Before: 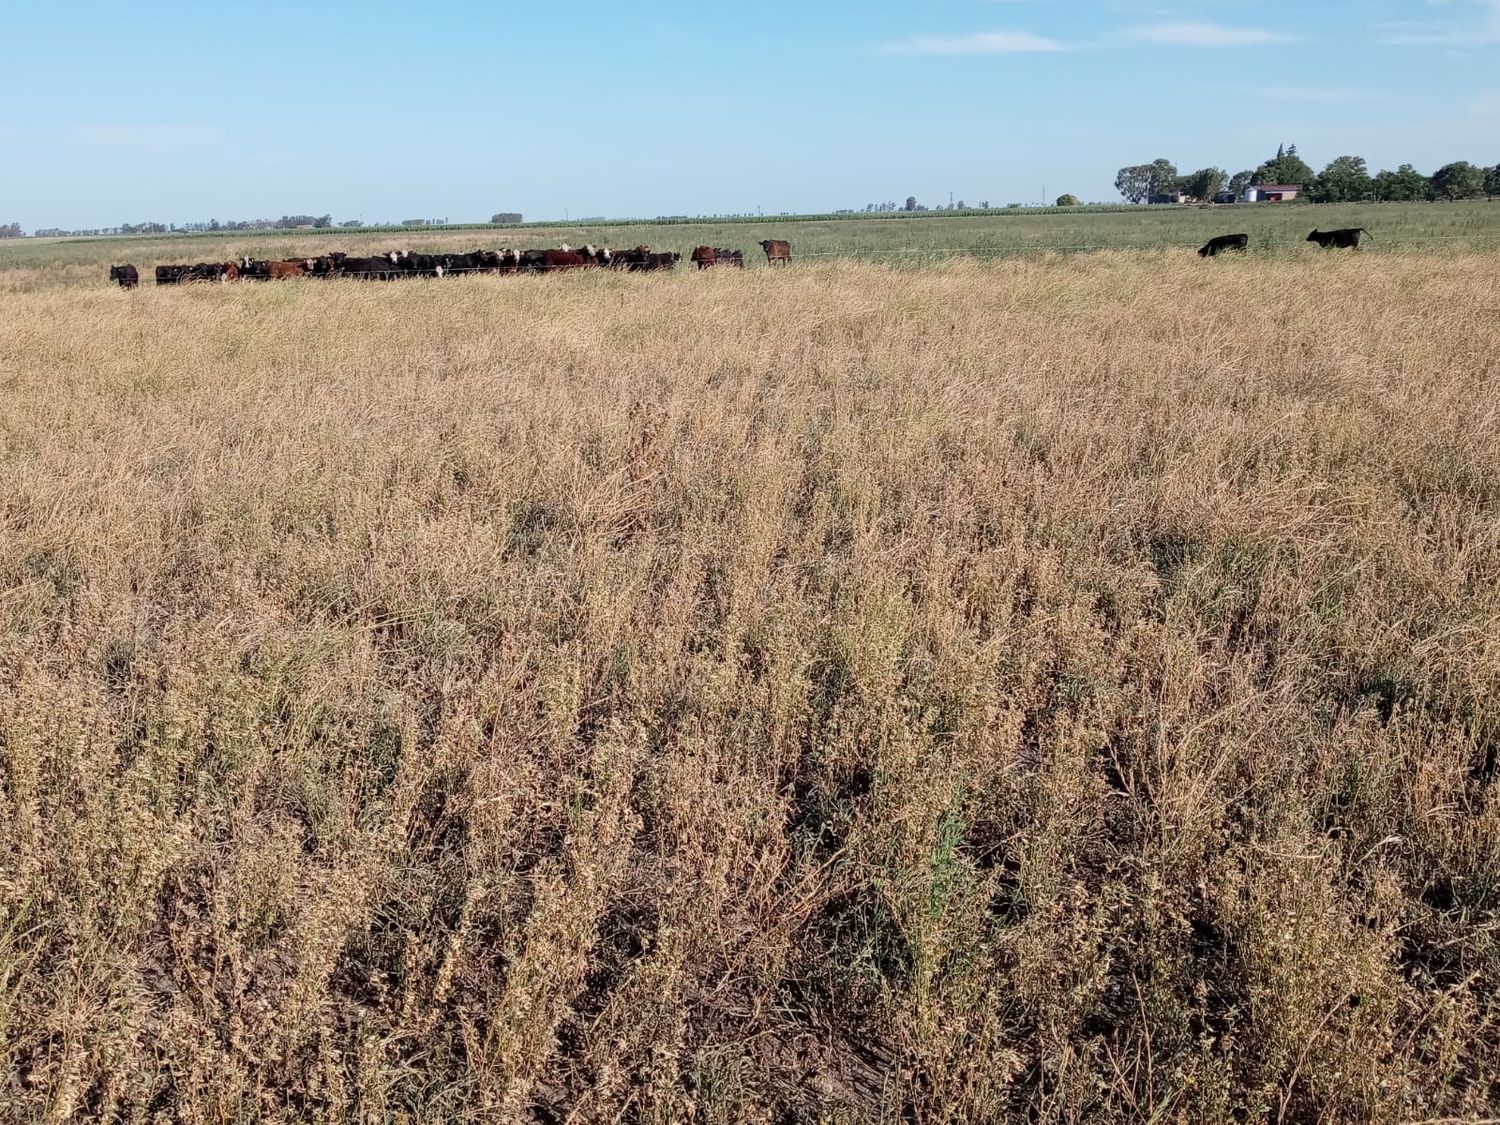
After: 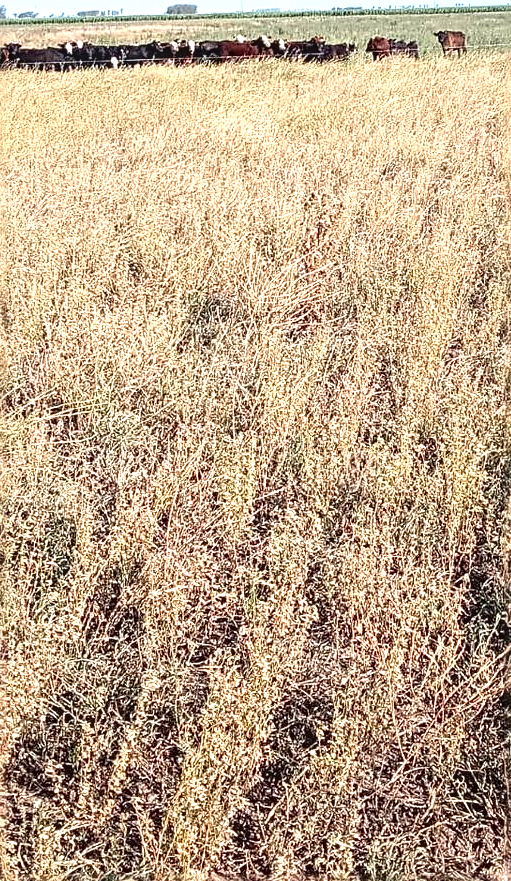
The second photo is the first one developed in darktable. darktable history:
exposure: black level correction 0, exposure 1 EV, compensate highlight preservation false
contrast brightness saturation: contrast 0.096, brightness 0.029, saturation 0.092
crop and rotate: left 21.696%, top 18.622%, right 44.232%, bottom 3.002%
local contrast: on, module defaults
sharpen: radius 2.532, amount 0.628
